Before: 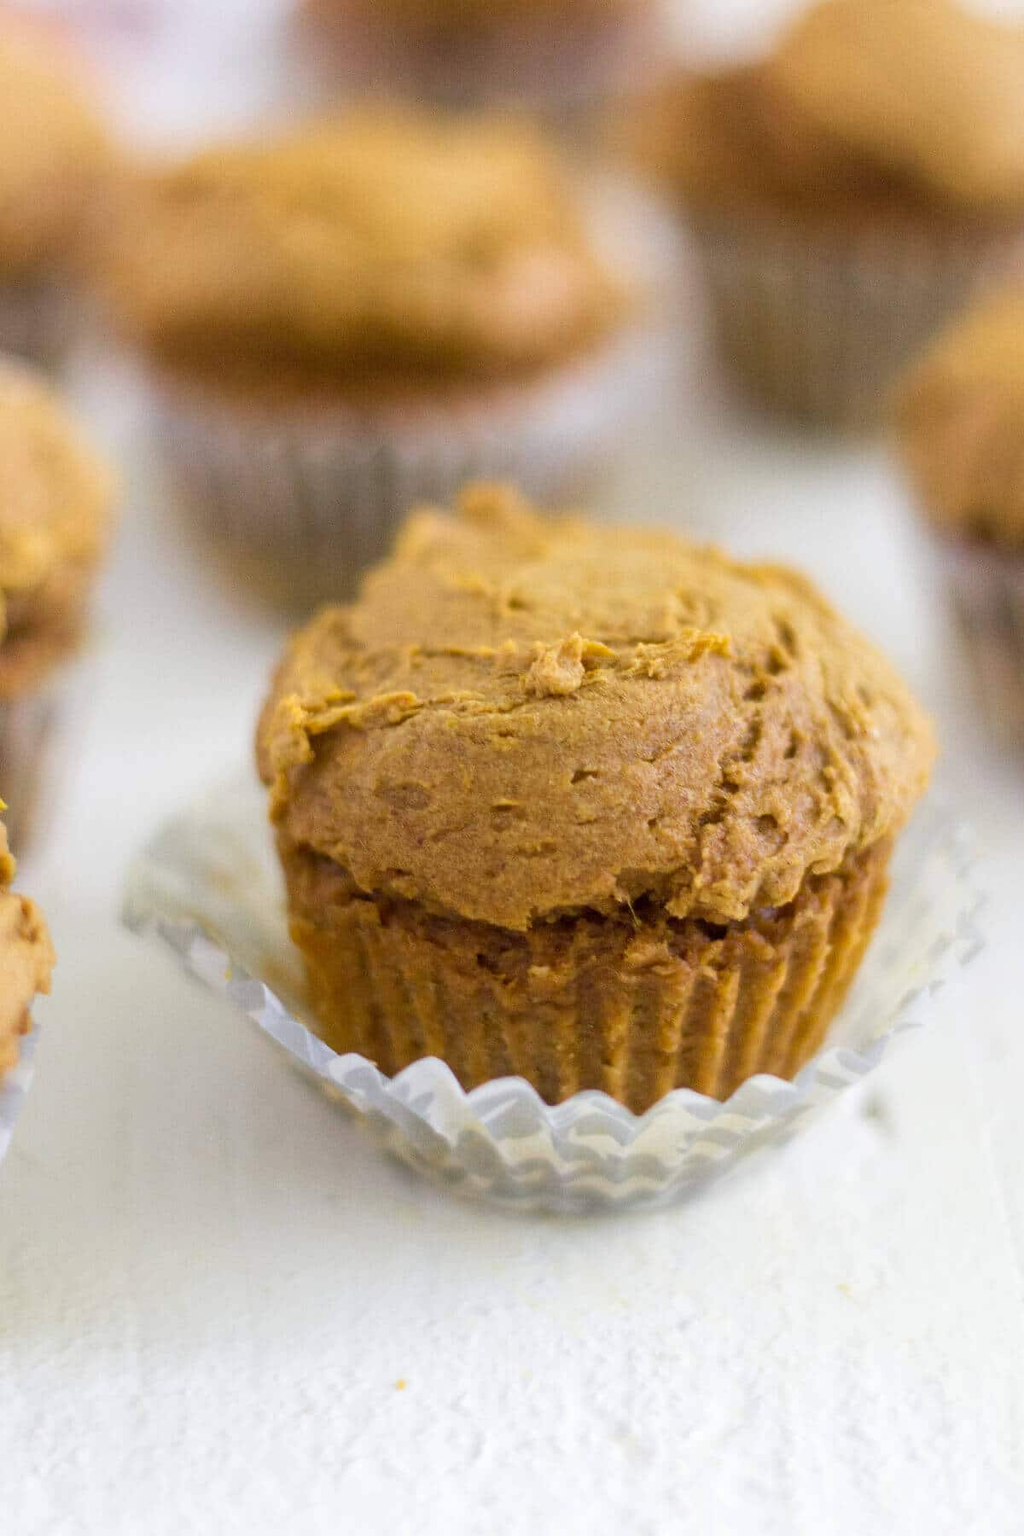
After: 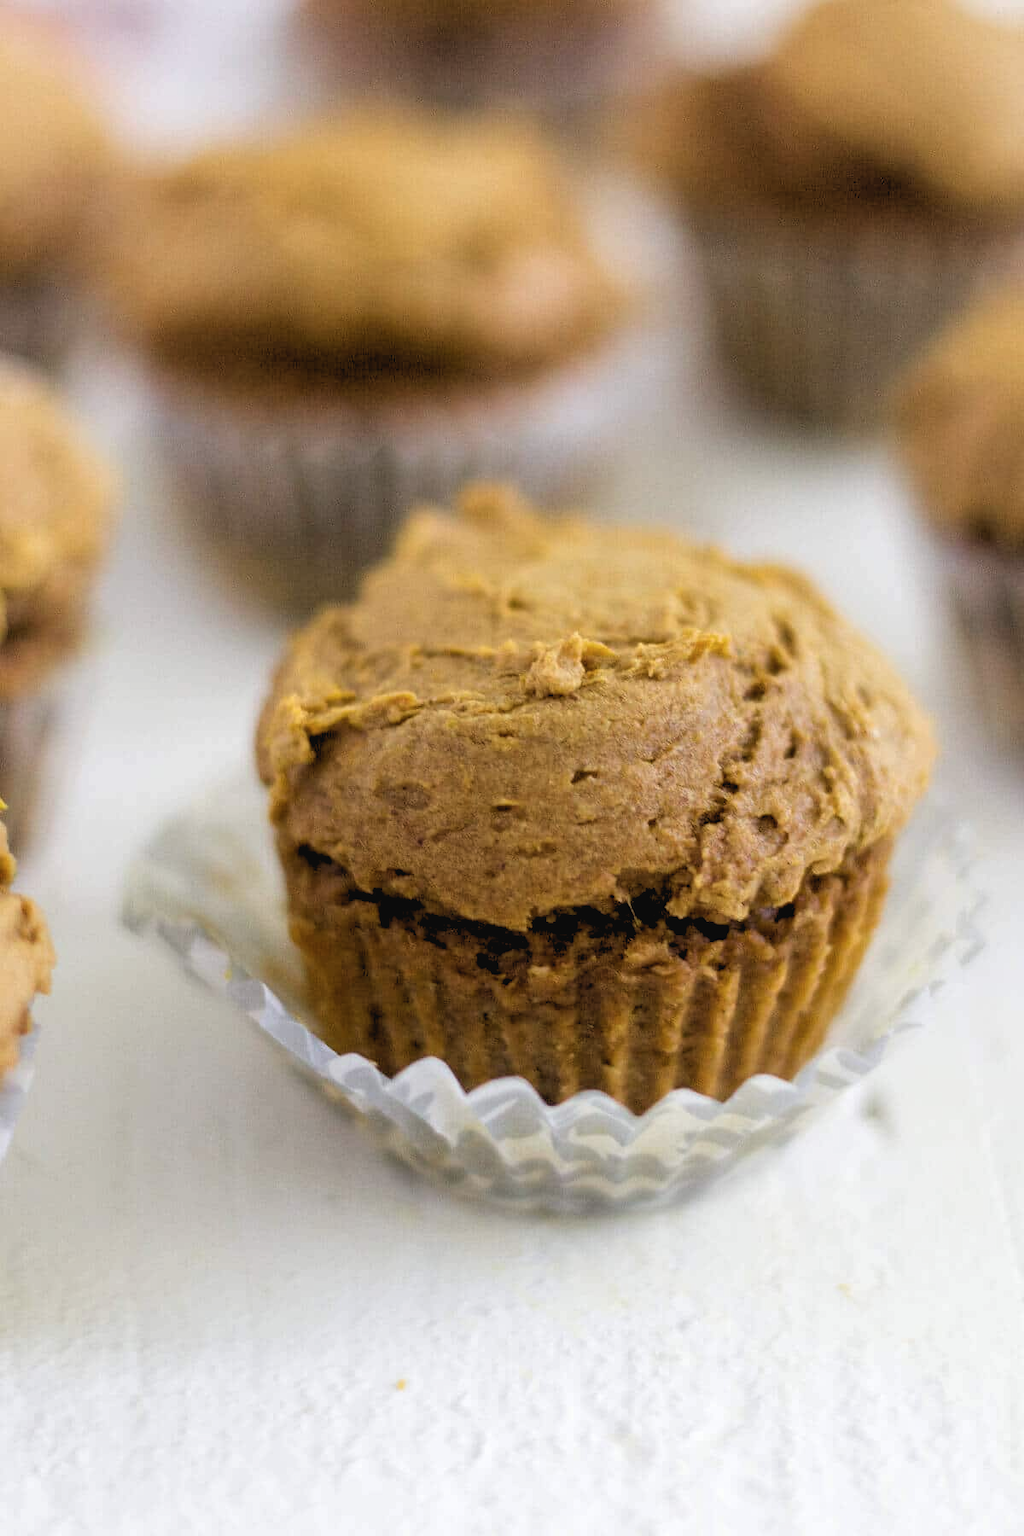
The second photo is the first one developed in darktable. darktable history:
rgb levels: levels [[0.034, 0.472, 0.904], [0, 0.5, 1], [0, 0.5, 1]]
contrast brightness saturation: contrast -0.08, brightness -0.04, saturation -0.11
